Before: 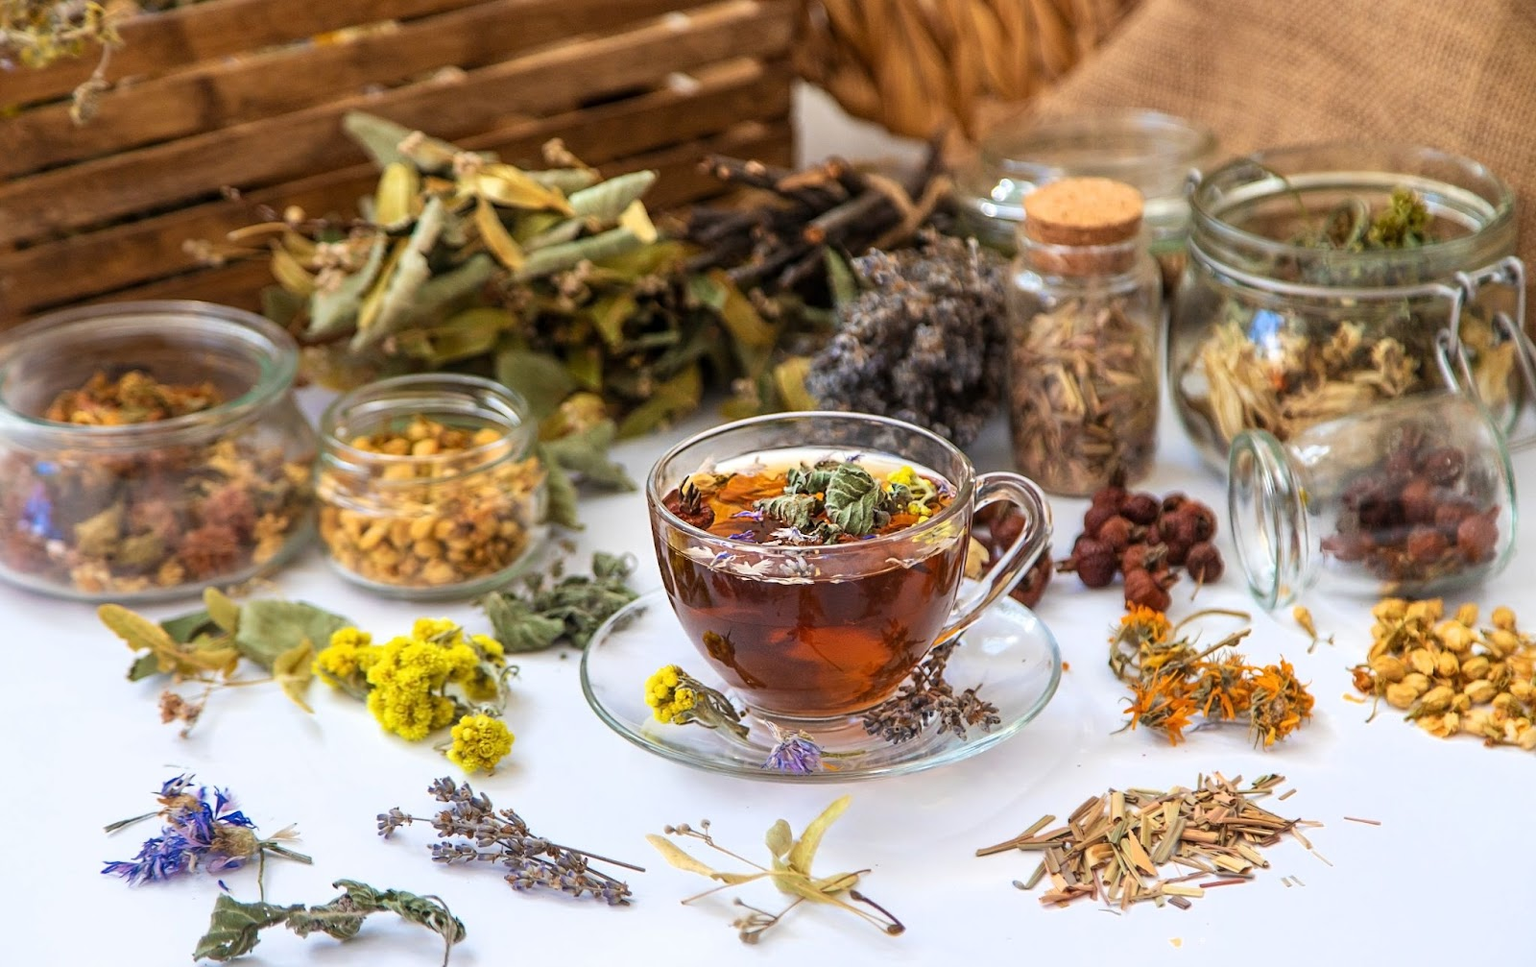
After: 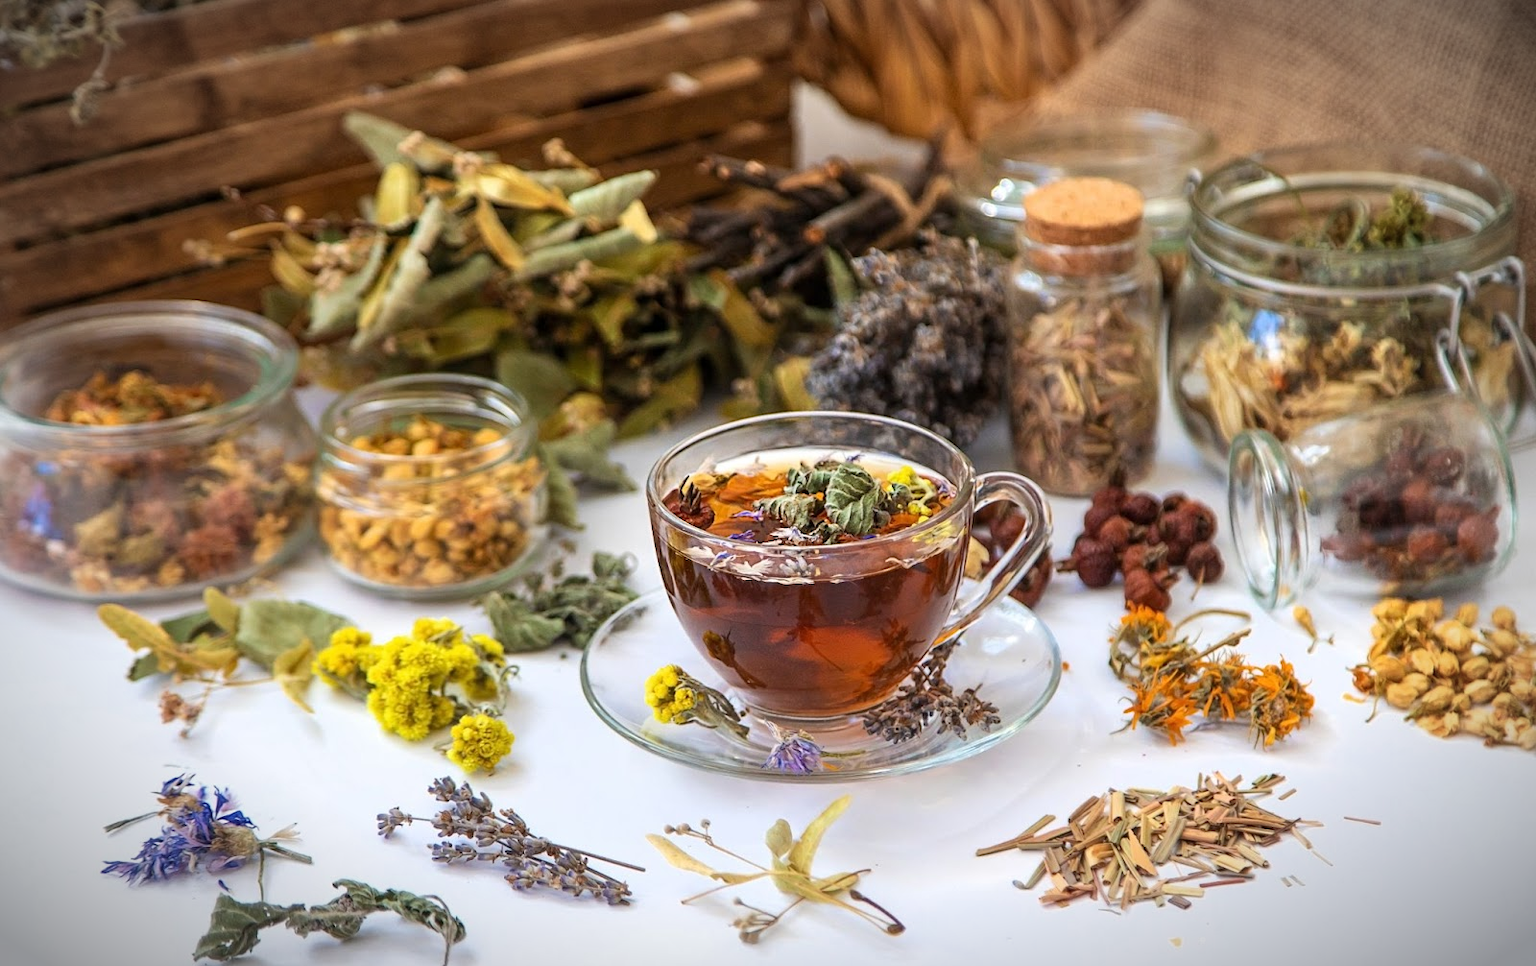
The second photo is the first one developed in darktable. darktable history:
vignetting: fall-off start 86.68%, brightness -0.676, automatic ratio true, unbound false
